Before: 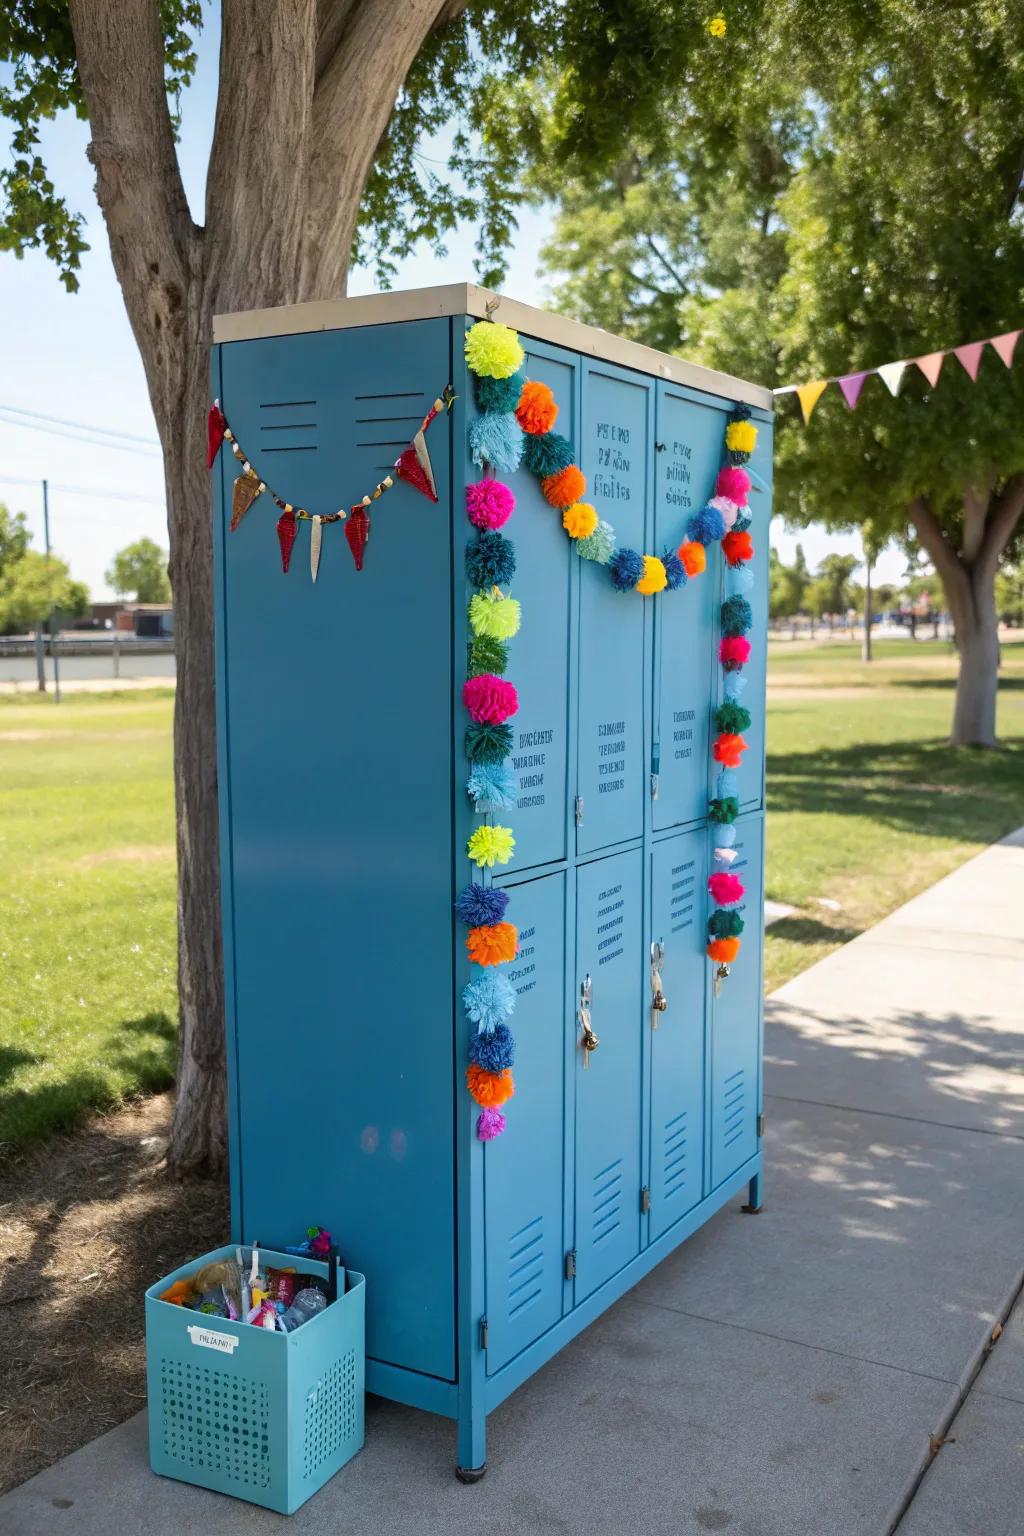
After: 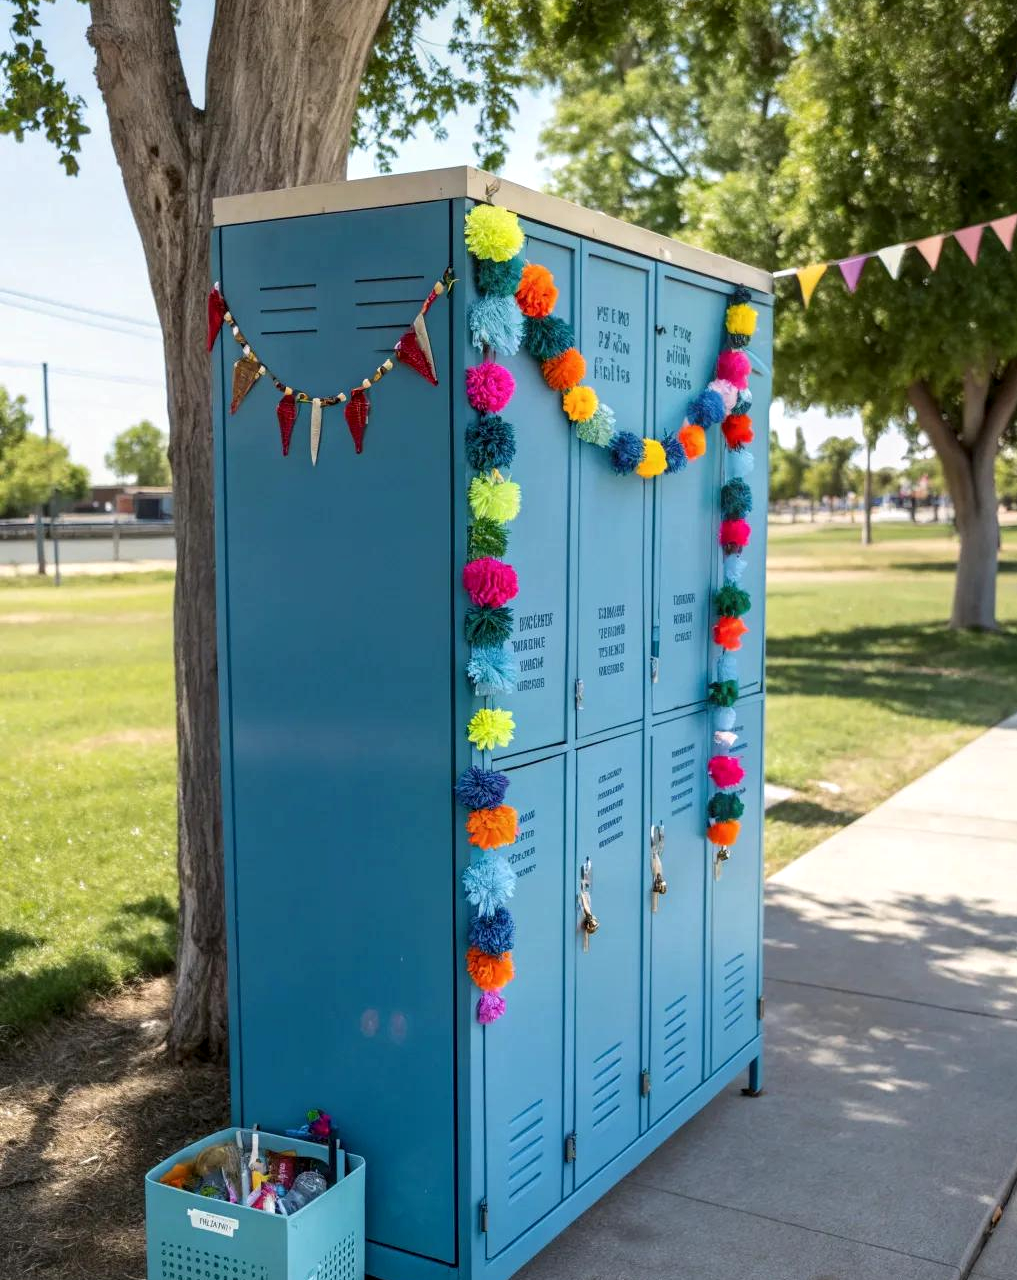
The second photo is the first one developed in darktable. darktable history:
crop: top 7.625%, bottom 8.027%
local contrast: on, module defaults
